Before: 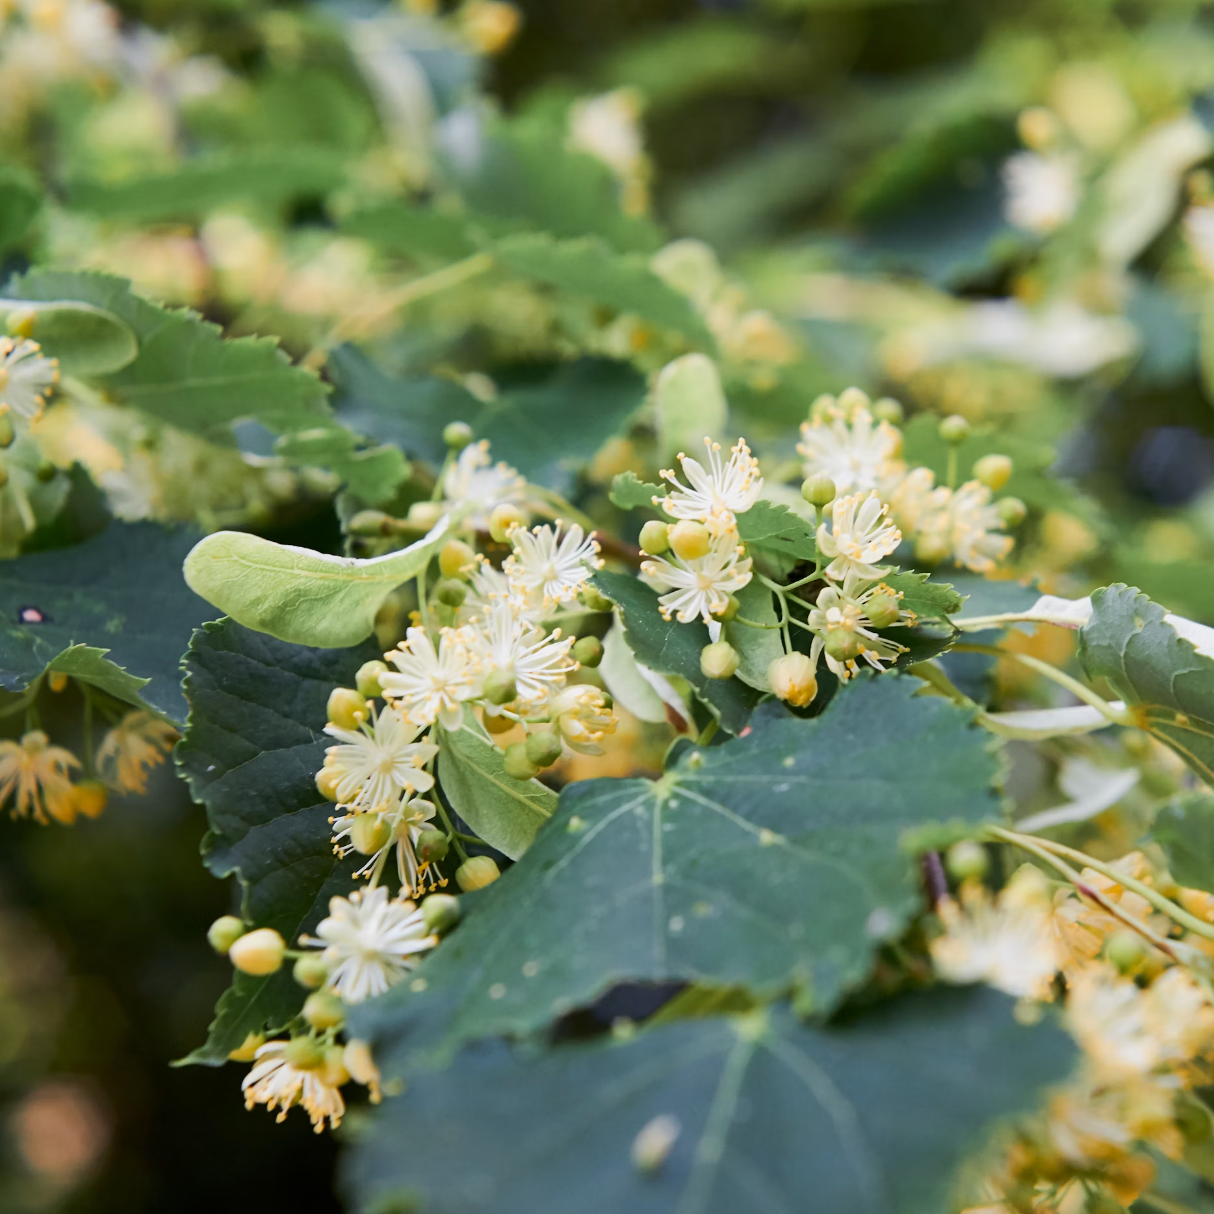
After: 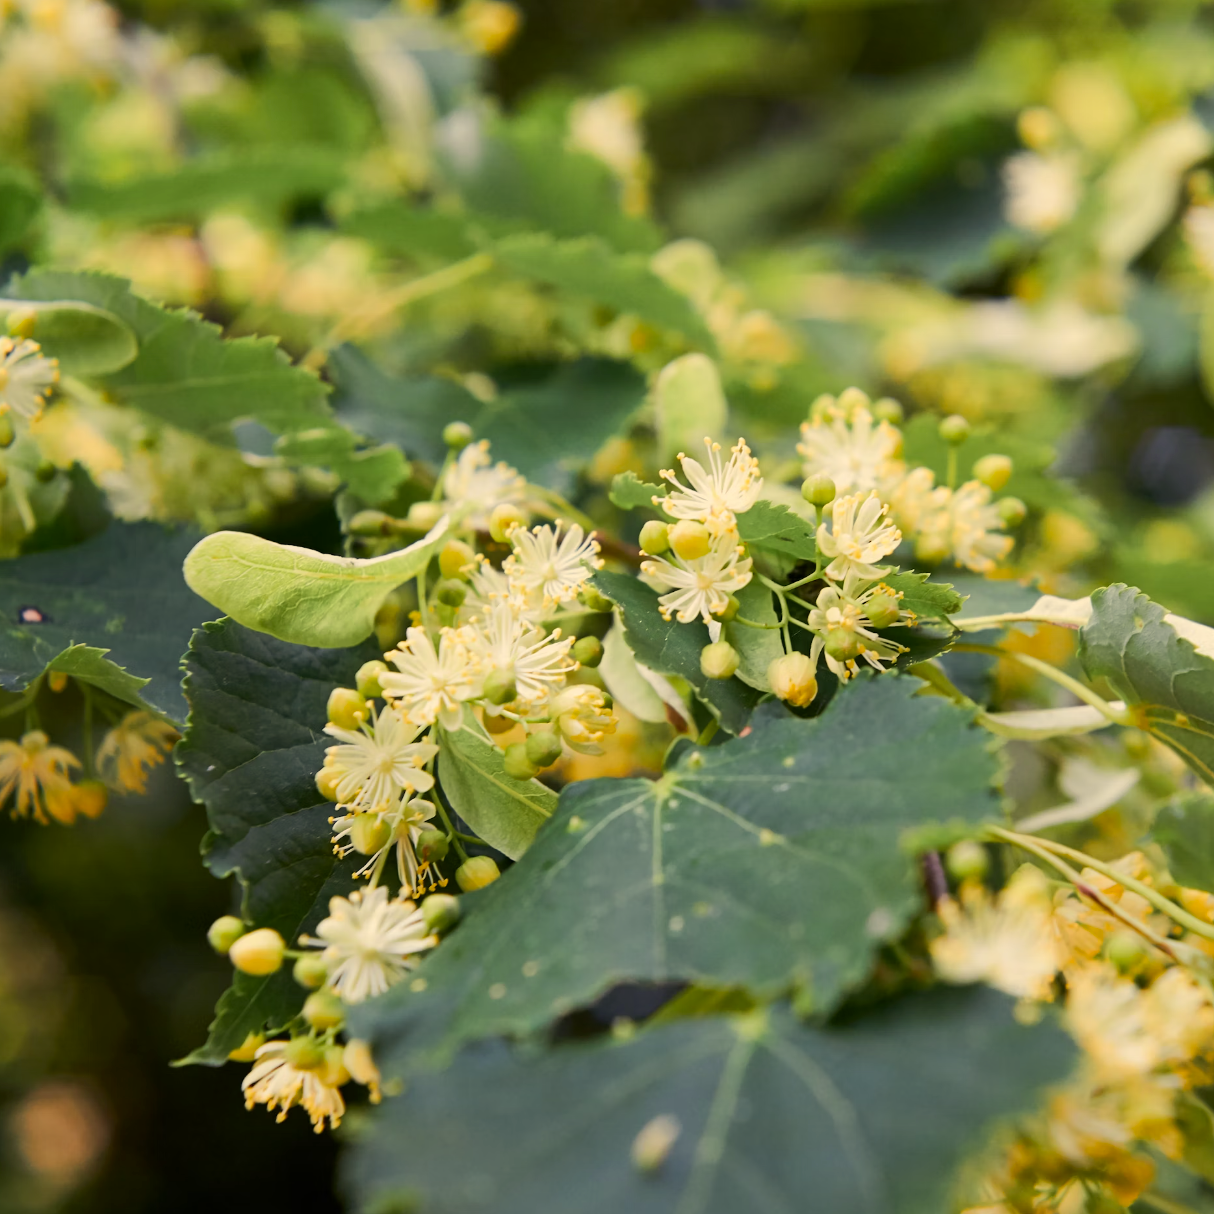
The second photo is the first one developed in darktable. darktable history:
color correction: highlights a* 2.49, highlights b* 23.04
sharpen: radius 2.853, amount 0.876, threshold 47.453
